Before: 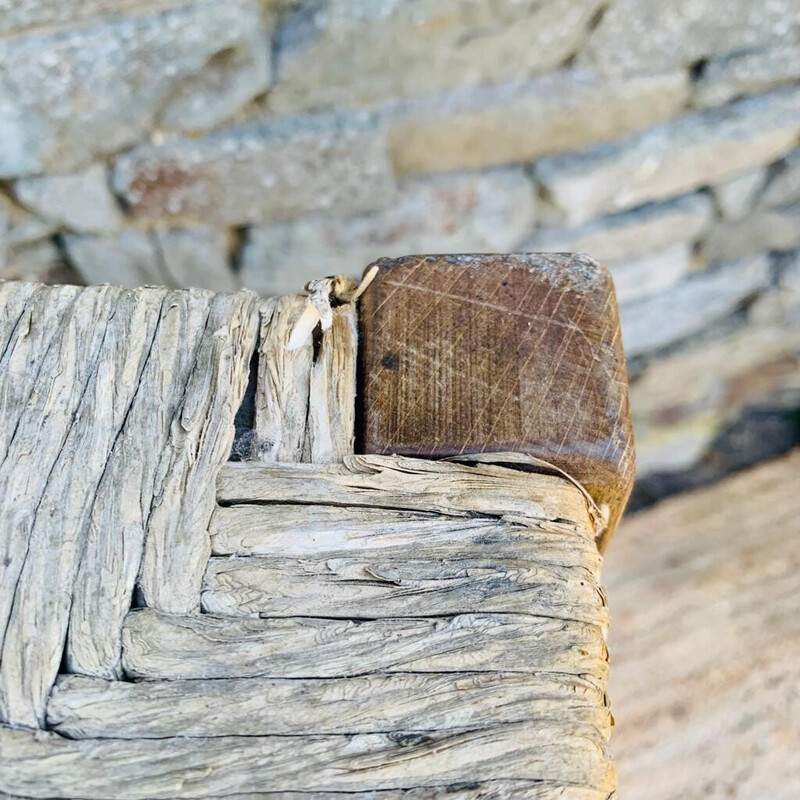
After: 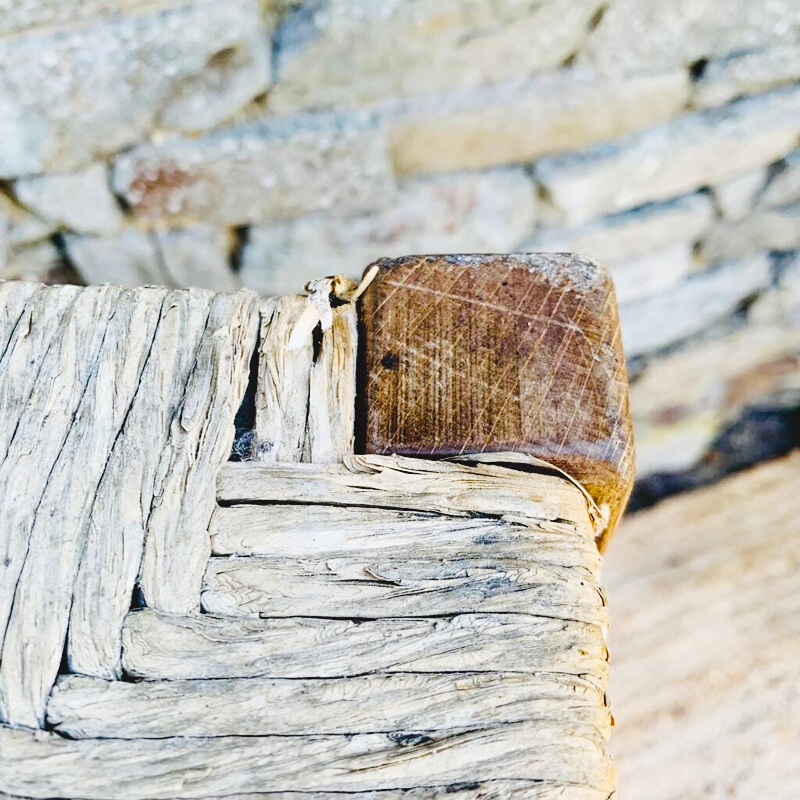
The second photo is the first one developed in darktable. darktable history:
tone curve: curves: ch0 [(0, 0) (0.003, 0.068) (0.011, 0.068) (0.025, 0.068) (0.044, 0.068) (0.069, 0.072) (0.1, 0.072) (0.136, 0.077) (0.177, 0.095) (0.224, 0.126) (0.277, 0.2) (0.335, 0.3) (0.399, 0.407) (0.468, 0.52) (0.543, 0.624) (0.623, 0.721) (0.709, 0.811) (0.801, 0.88) (0.898, 0.942) (1, 1)], preserve colors none
